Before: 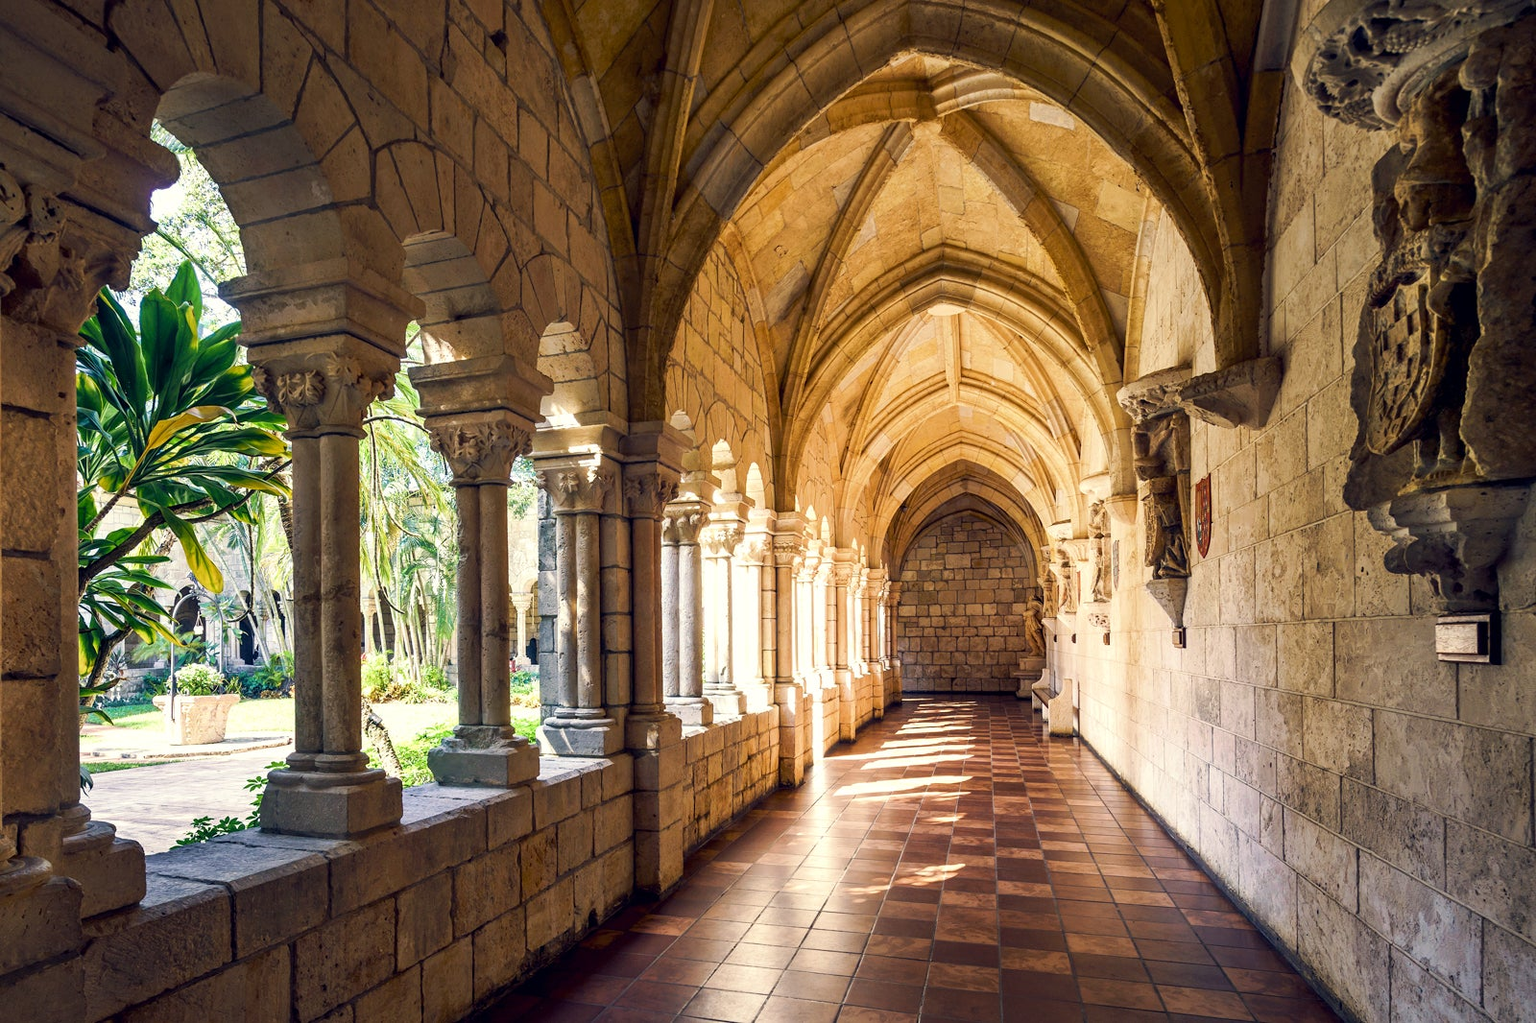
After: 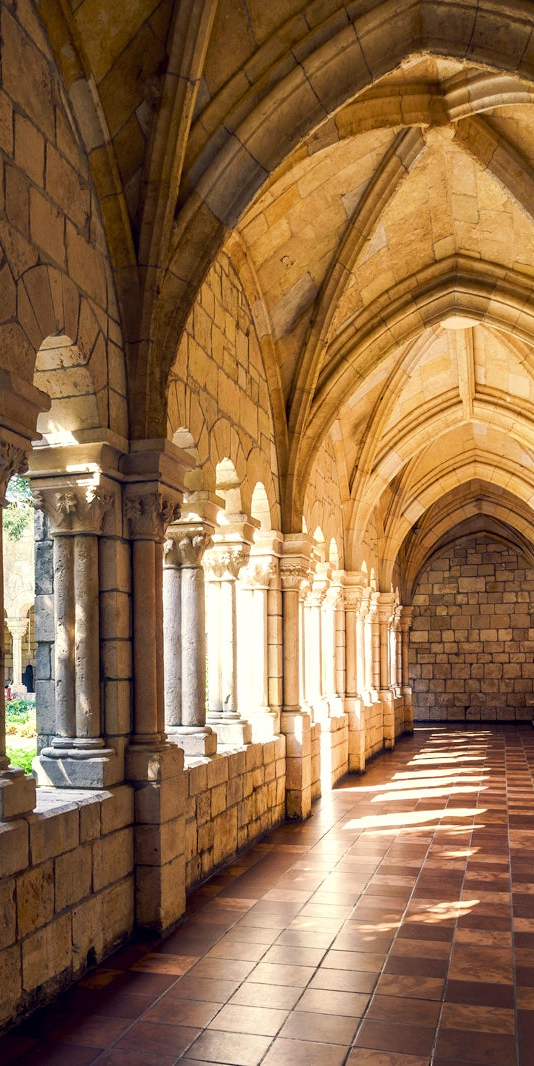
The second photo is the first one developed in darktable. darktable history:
crop: left 32.932%, right 33.639%
